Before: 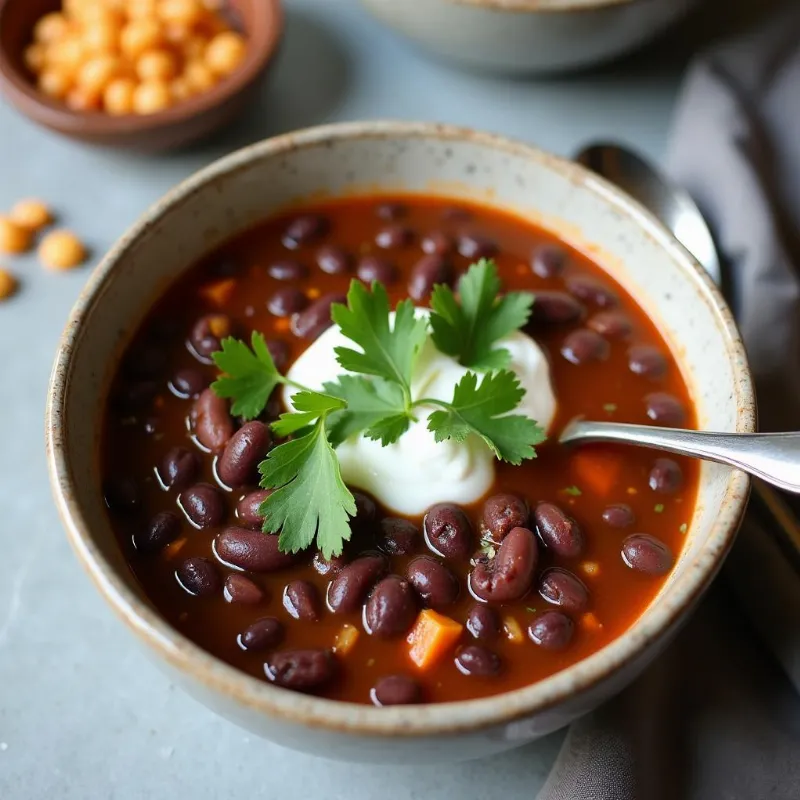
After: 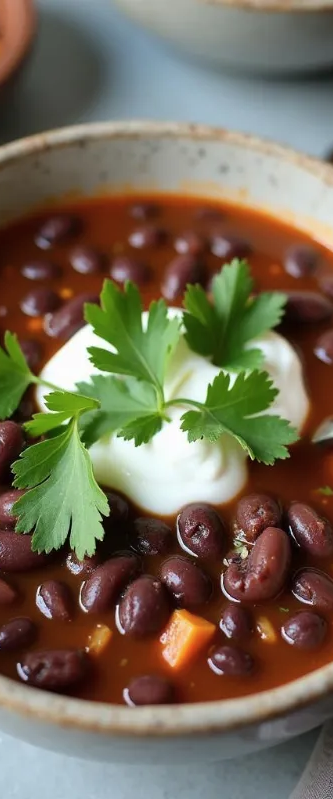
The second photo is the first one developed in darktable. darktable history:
crop: left 30.98%, right 27.365%
color zones: curves: ch1 [(0, 0.469) (0.001, 0.469) (0.12, 0.446) (0.248, 0.469) (0.5, 0.5) (0.748, 0.5) (0.999, 0.469) (1, 0.469)]
